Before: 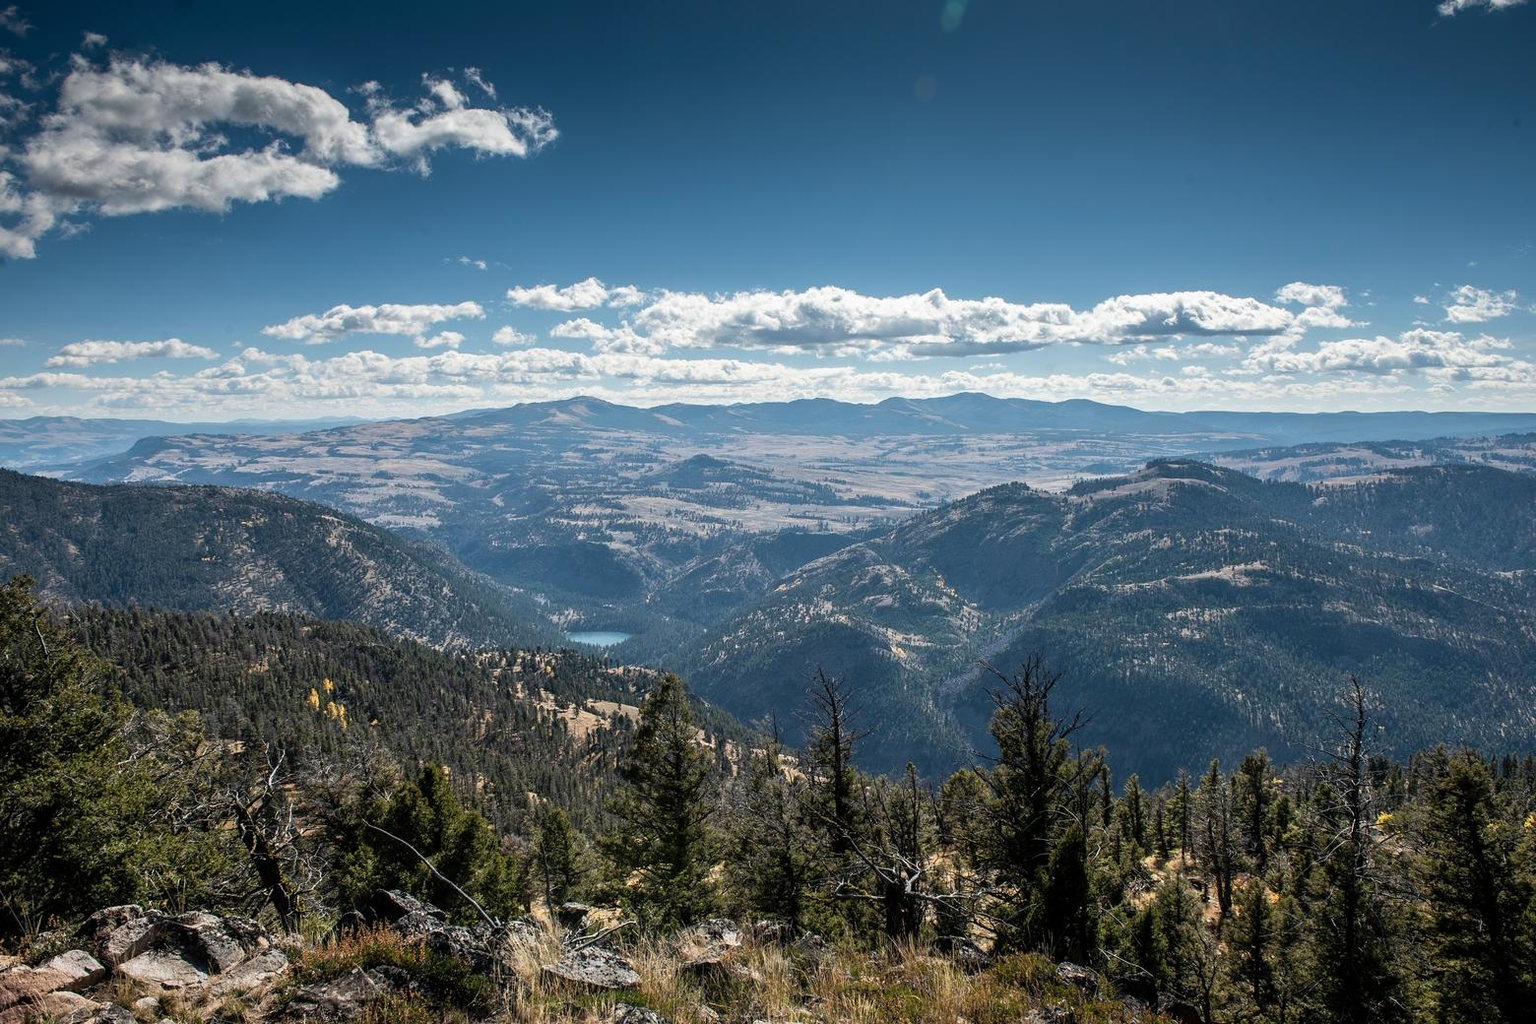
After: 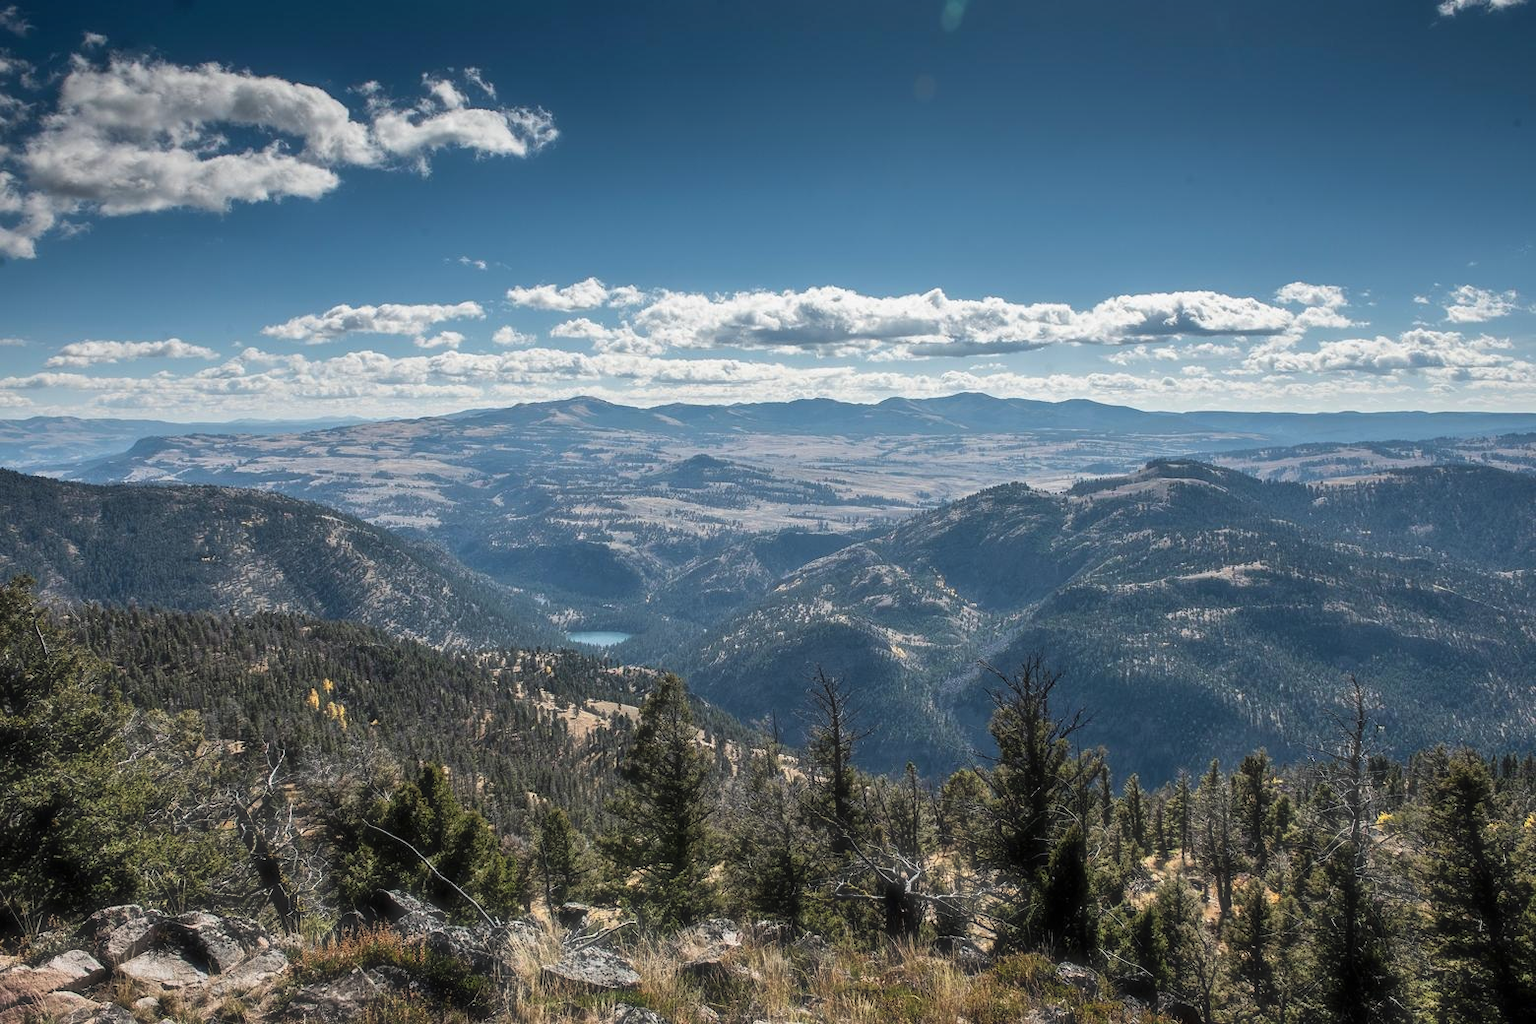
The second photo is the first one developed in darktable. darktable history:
shadows and highlights: shadows 43.71, white point adjustment -1.46, soften with gaussian
haze removal: strength -0.1, adaptive false
